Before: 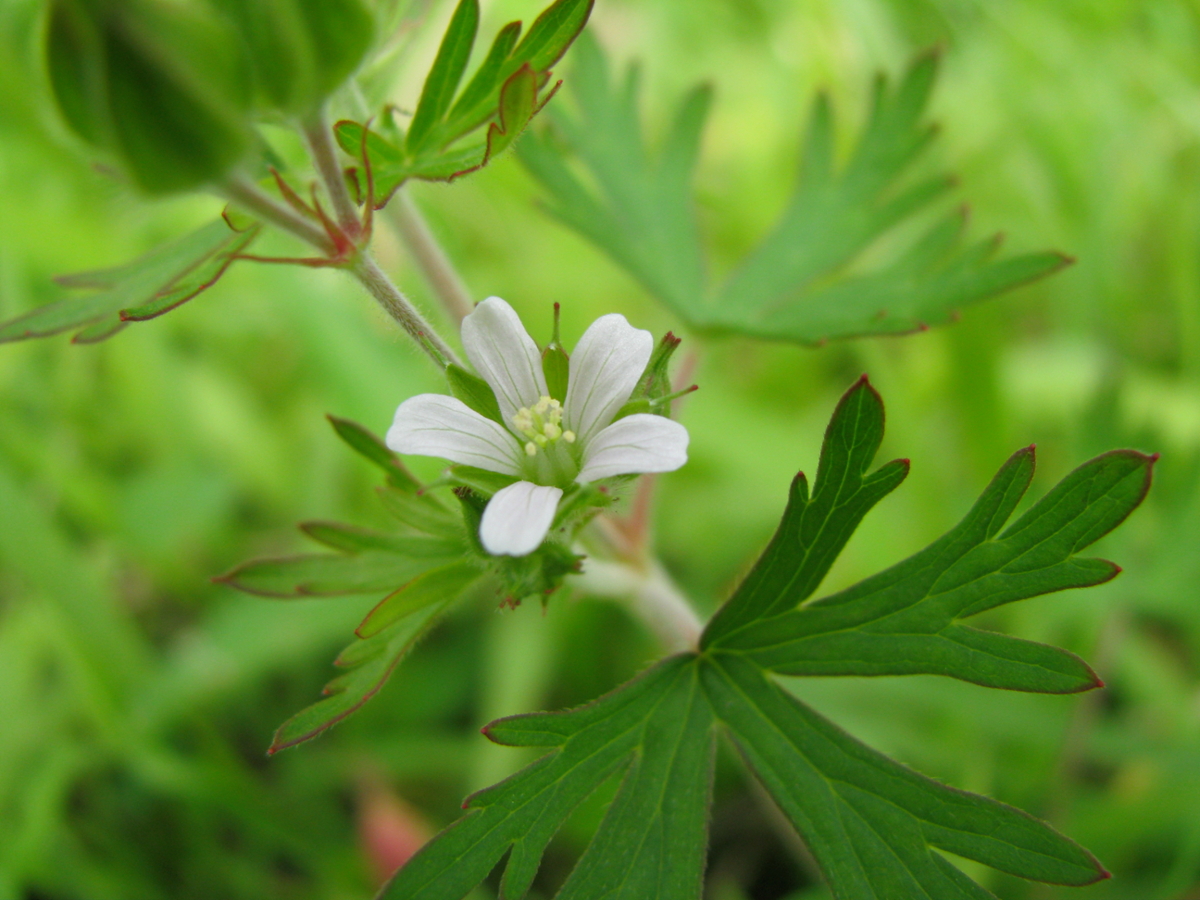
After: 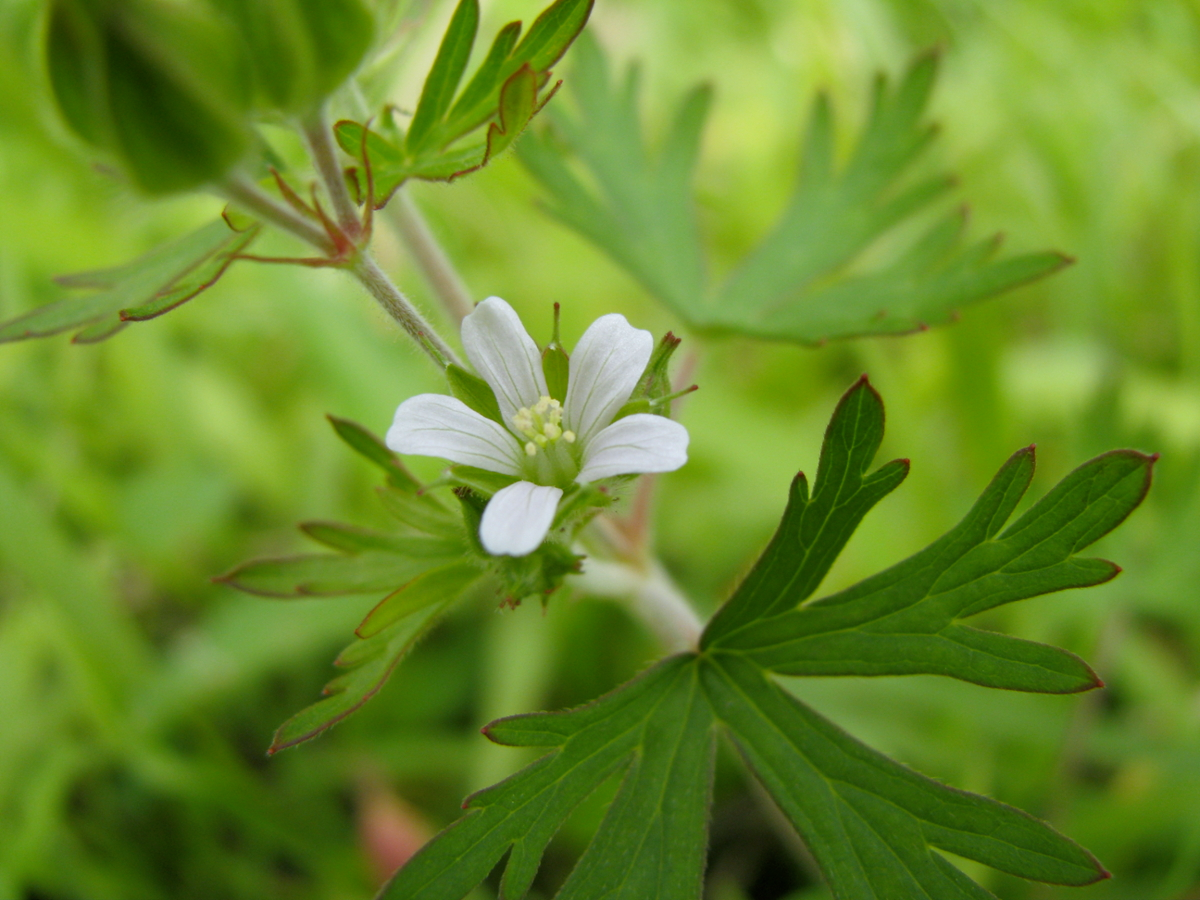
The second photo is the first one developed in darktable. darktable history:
color contrast: green-magenta contrast 0.81
white balance: red 0.98, blue 1.034
